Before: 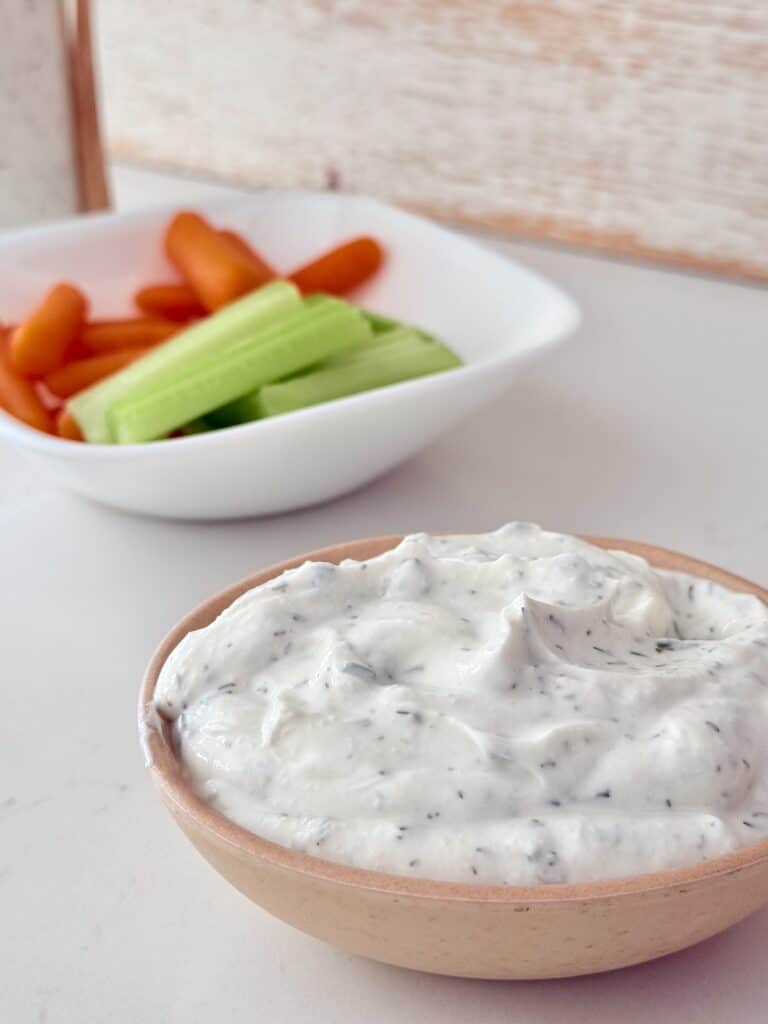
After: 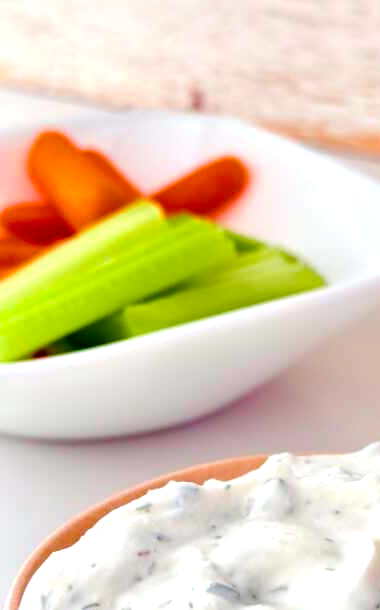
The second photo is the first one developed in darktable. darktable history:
crop: left 17.807%, top 7.909%, right 32.647%, bottom 32.477%
color balance rgb: linear chroma grading › global chroma 25.173%, perceptual saturation grading › global saturation 25.501%, perceptual saturation grading › highlights -50.006%, perceptual saturation grading › shadows 30.819%, perceptual brilliance grading › global brilliance 11.852%, global vibrance 50.68%
